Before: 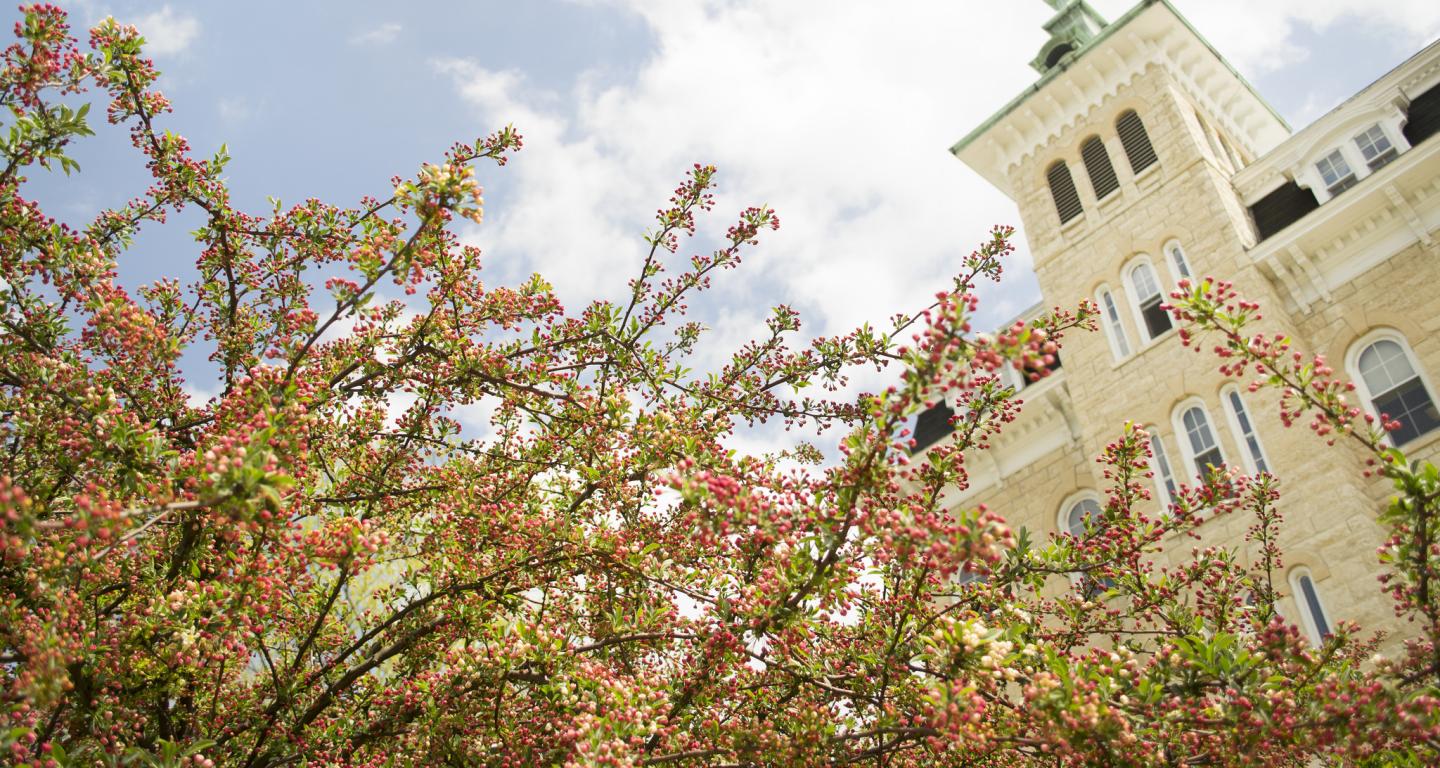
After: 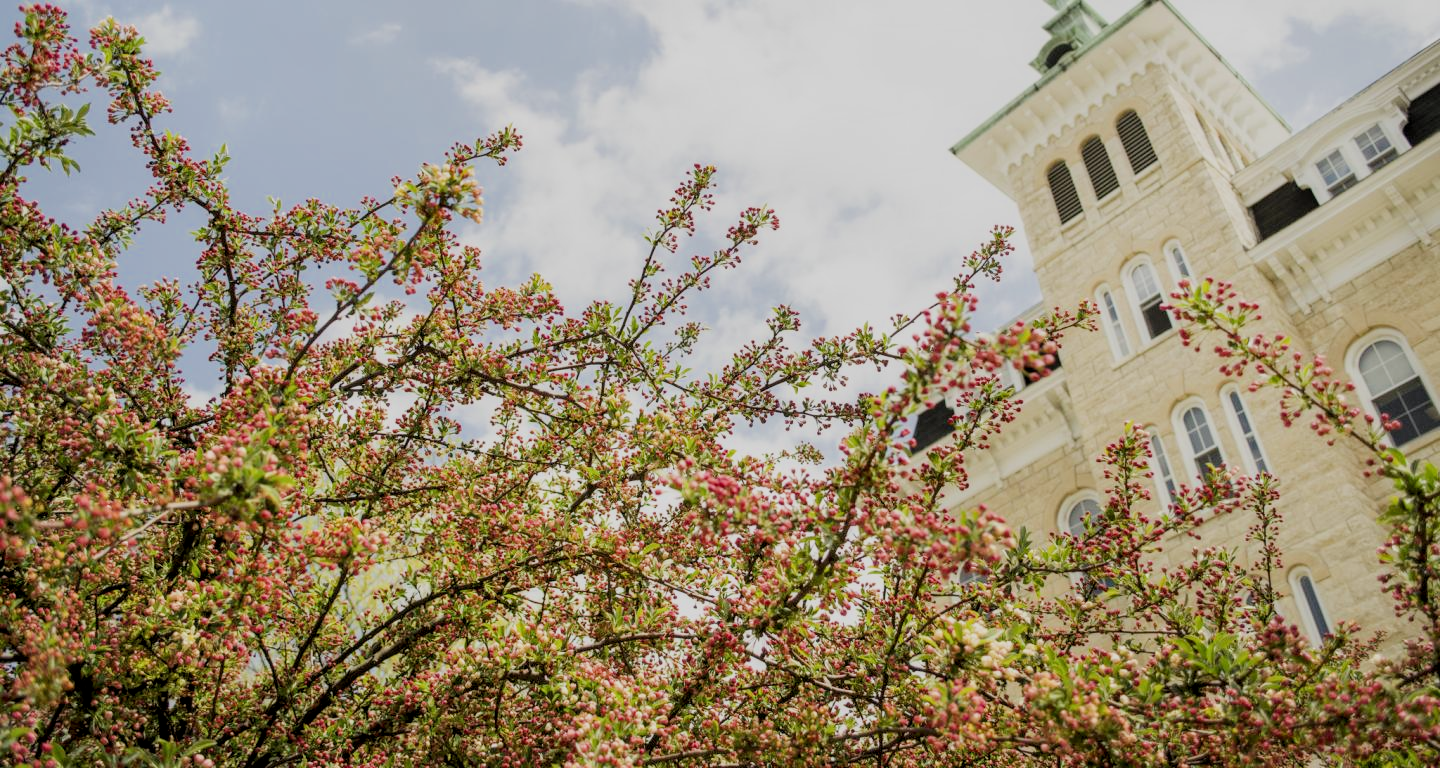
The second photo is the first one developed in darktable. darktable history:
filmic rgb: black relative exposure -7.36 EV, white relative exposure 5.08 EV, threshold 2.98 EV, hardness 3.21, enable highlight reconstruction true
local contrast: detail 130%
